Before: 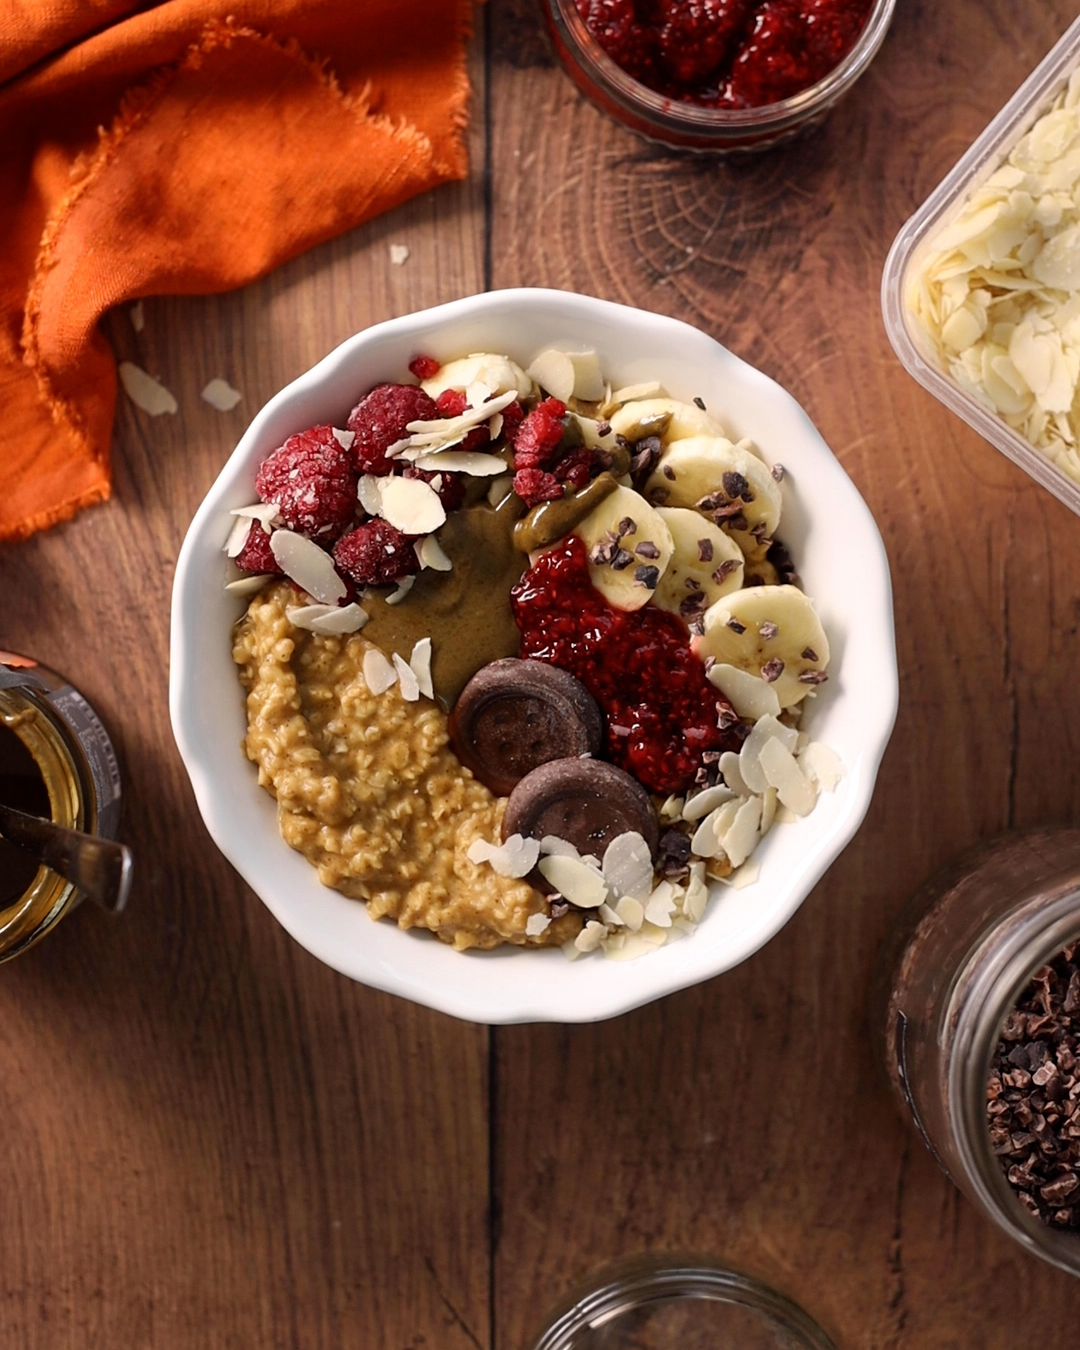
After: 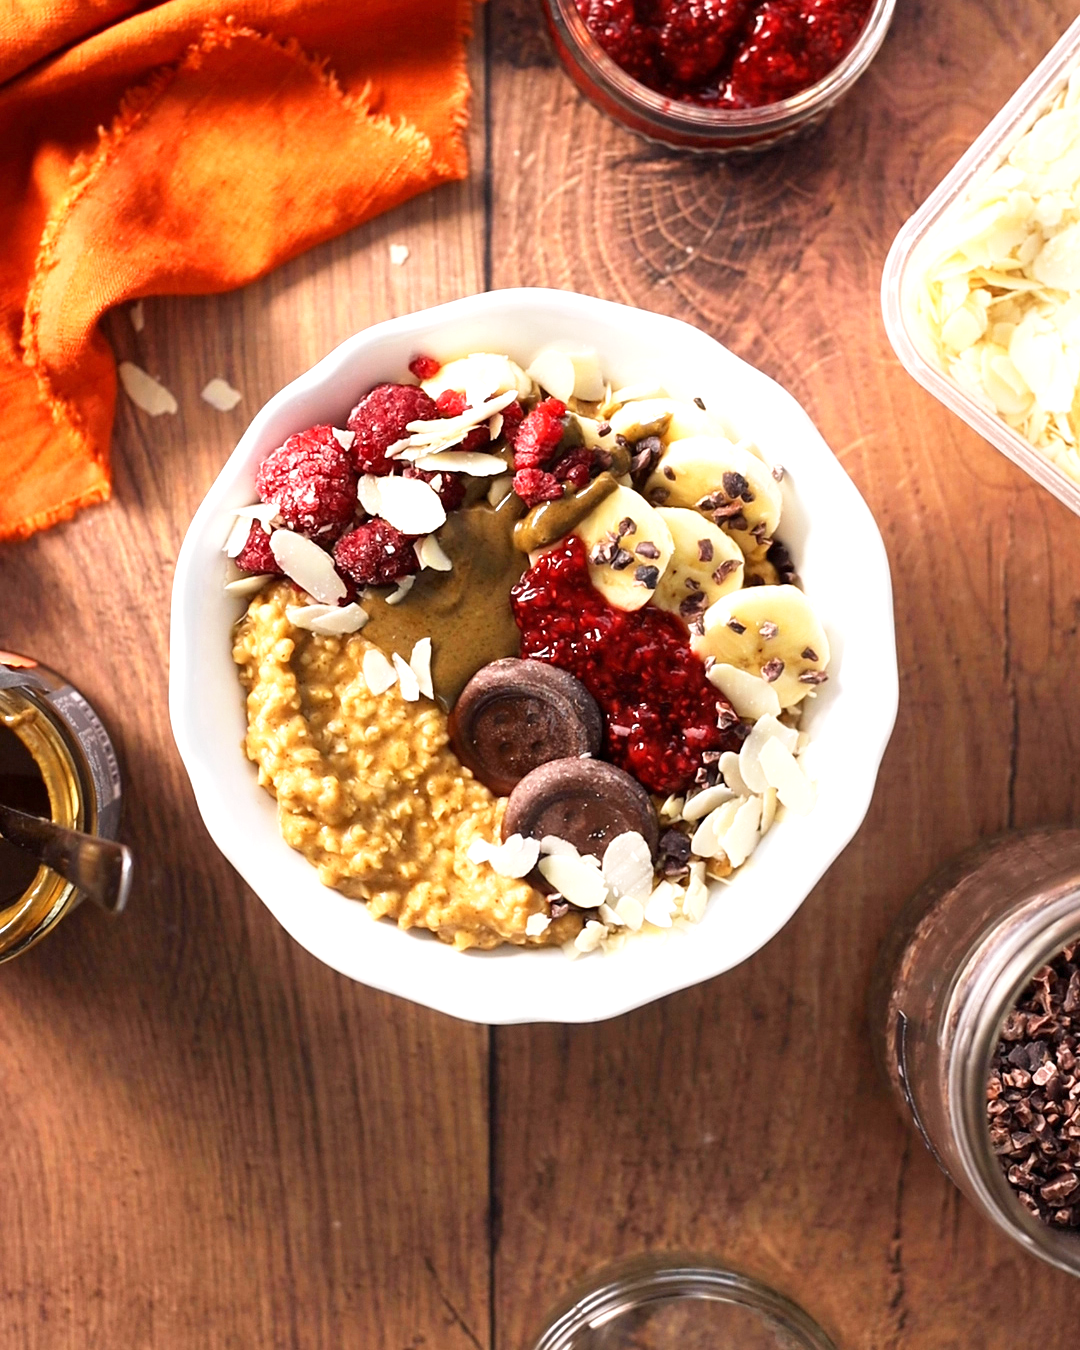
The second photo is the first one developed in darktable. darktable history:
base curve: curves: ch0 [(0, 0) (0.666, 0.806) (1, 1)], preserve colors none
exposure: exposure 1 EV, compensate highlight preservation false
